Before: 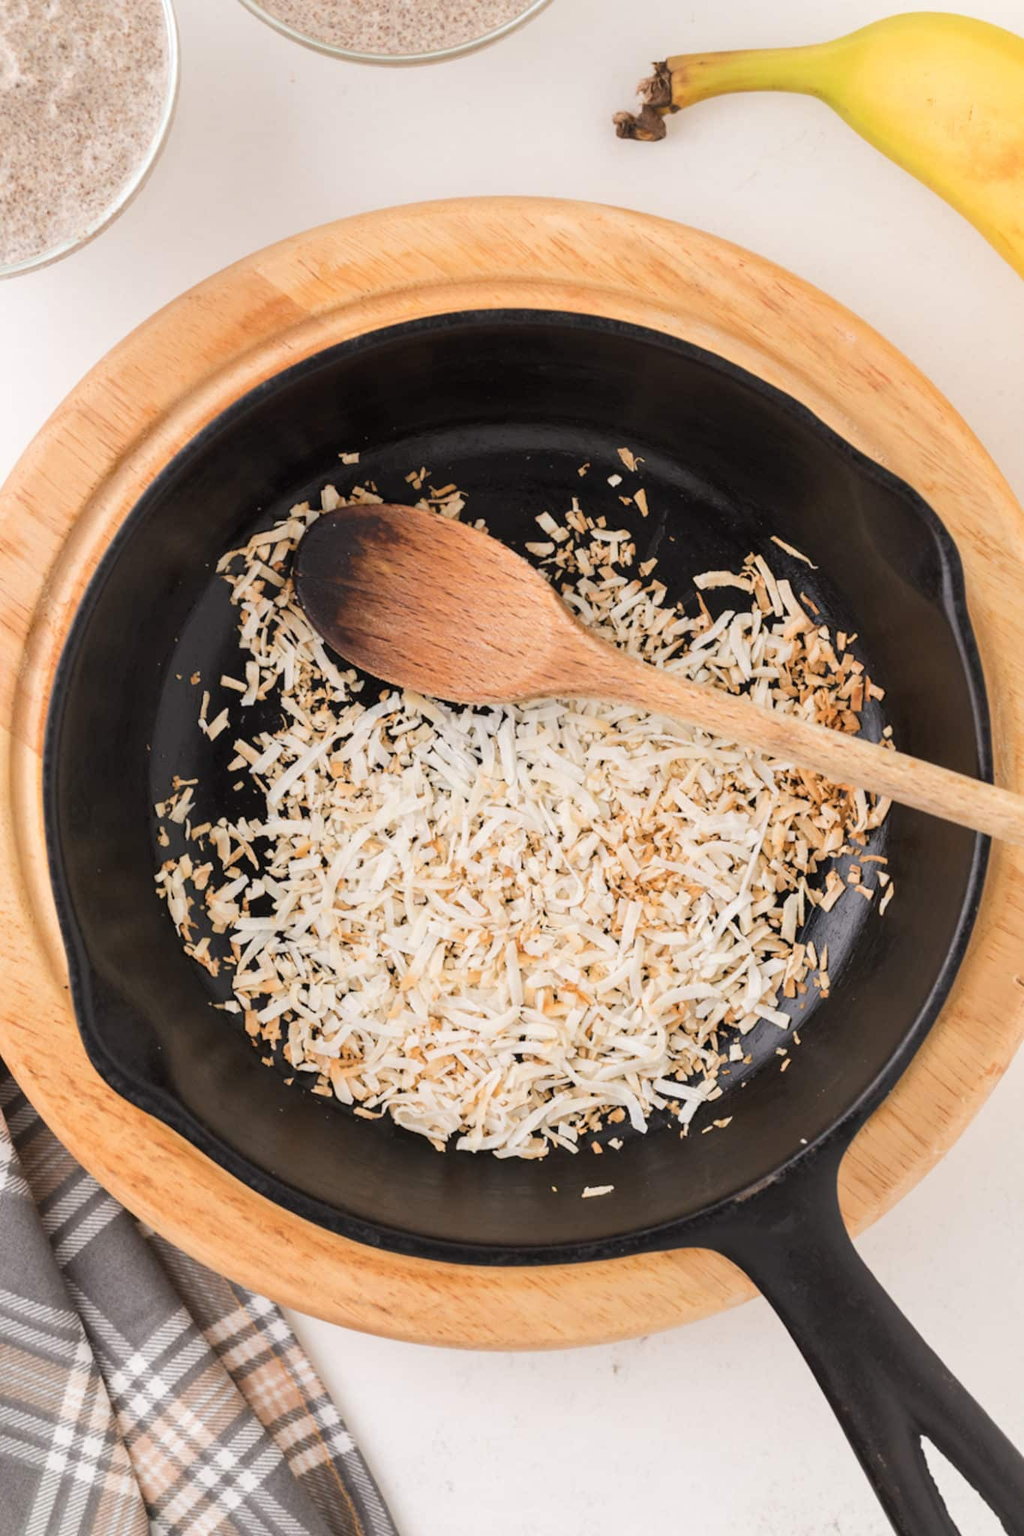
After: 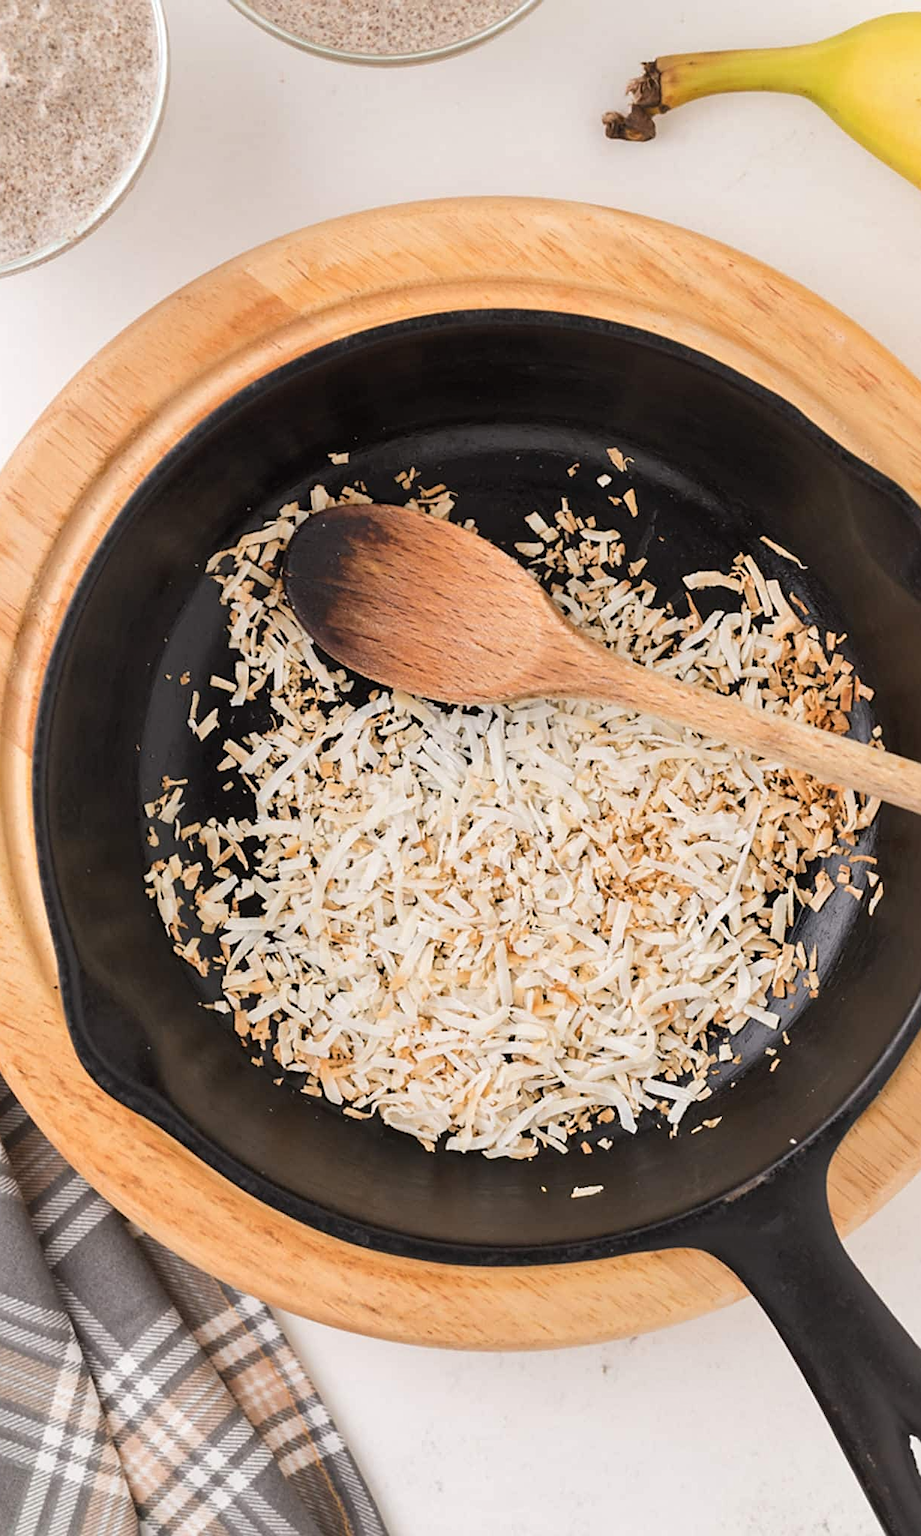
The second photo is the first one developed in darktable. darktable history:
crop and rotate: left 1.088%, right 8.807%
white balance: emerald 1
shadows and highlights: shadows 37.27, highlights -28.18, soften with gaussian
sharpen: on, module defaults
